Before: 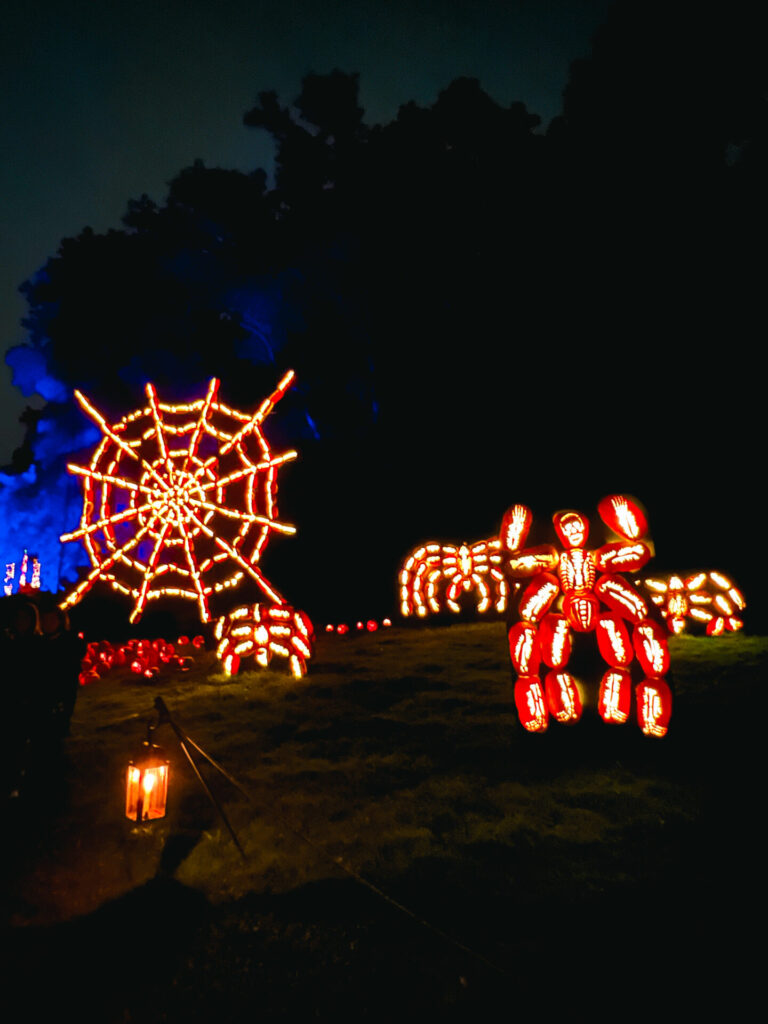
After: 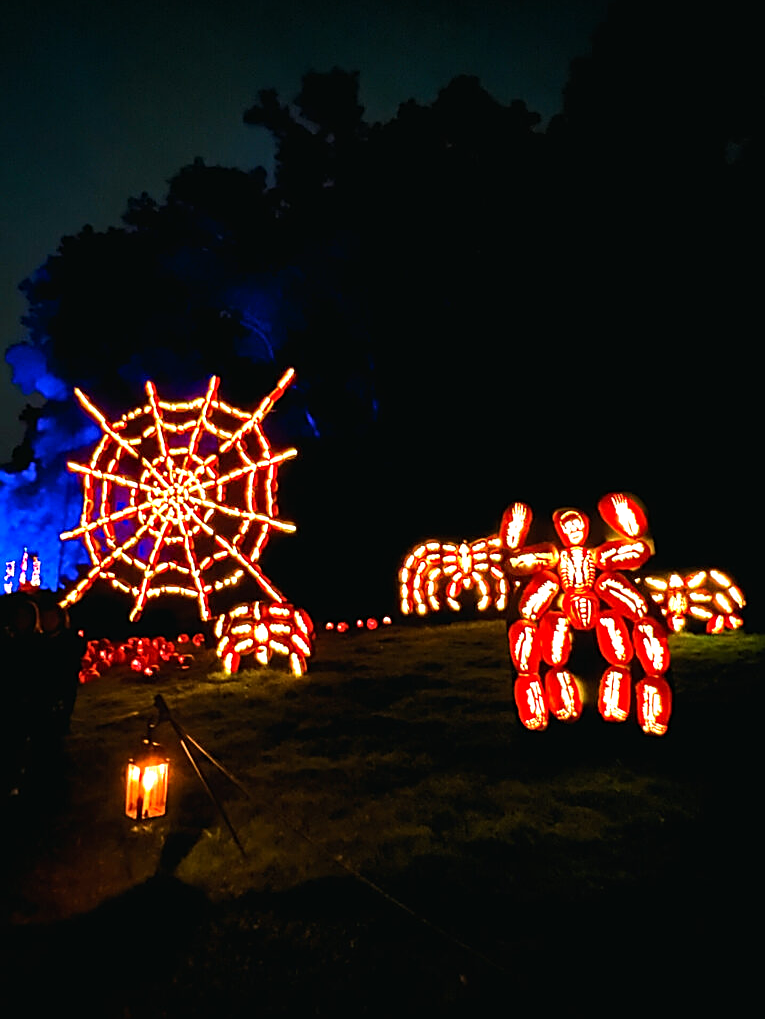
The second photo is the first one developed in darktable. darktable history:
sharpen: on, module defaults
haze removal: compatibility mode true, adaptive false
tone equalizer: -8 EV -0.408 EV, -7 EV -0.397 EV, -6 EV -0.3 EV, -5 EV -0.183 EV, -3 EV 0.254 EV, -2 EV 0.344 EV, -1 EV 0.389 EV, +0 EV 0.432 EV
crop: top 0.246%, bottom 0.154%
